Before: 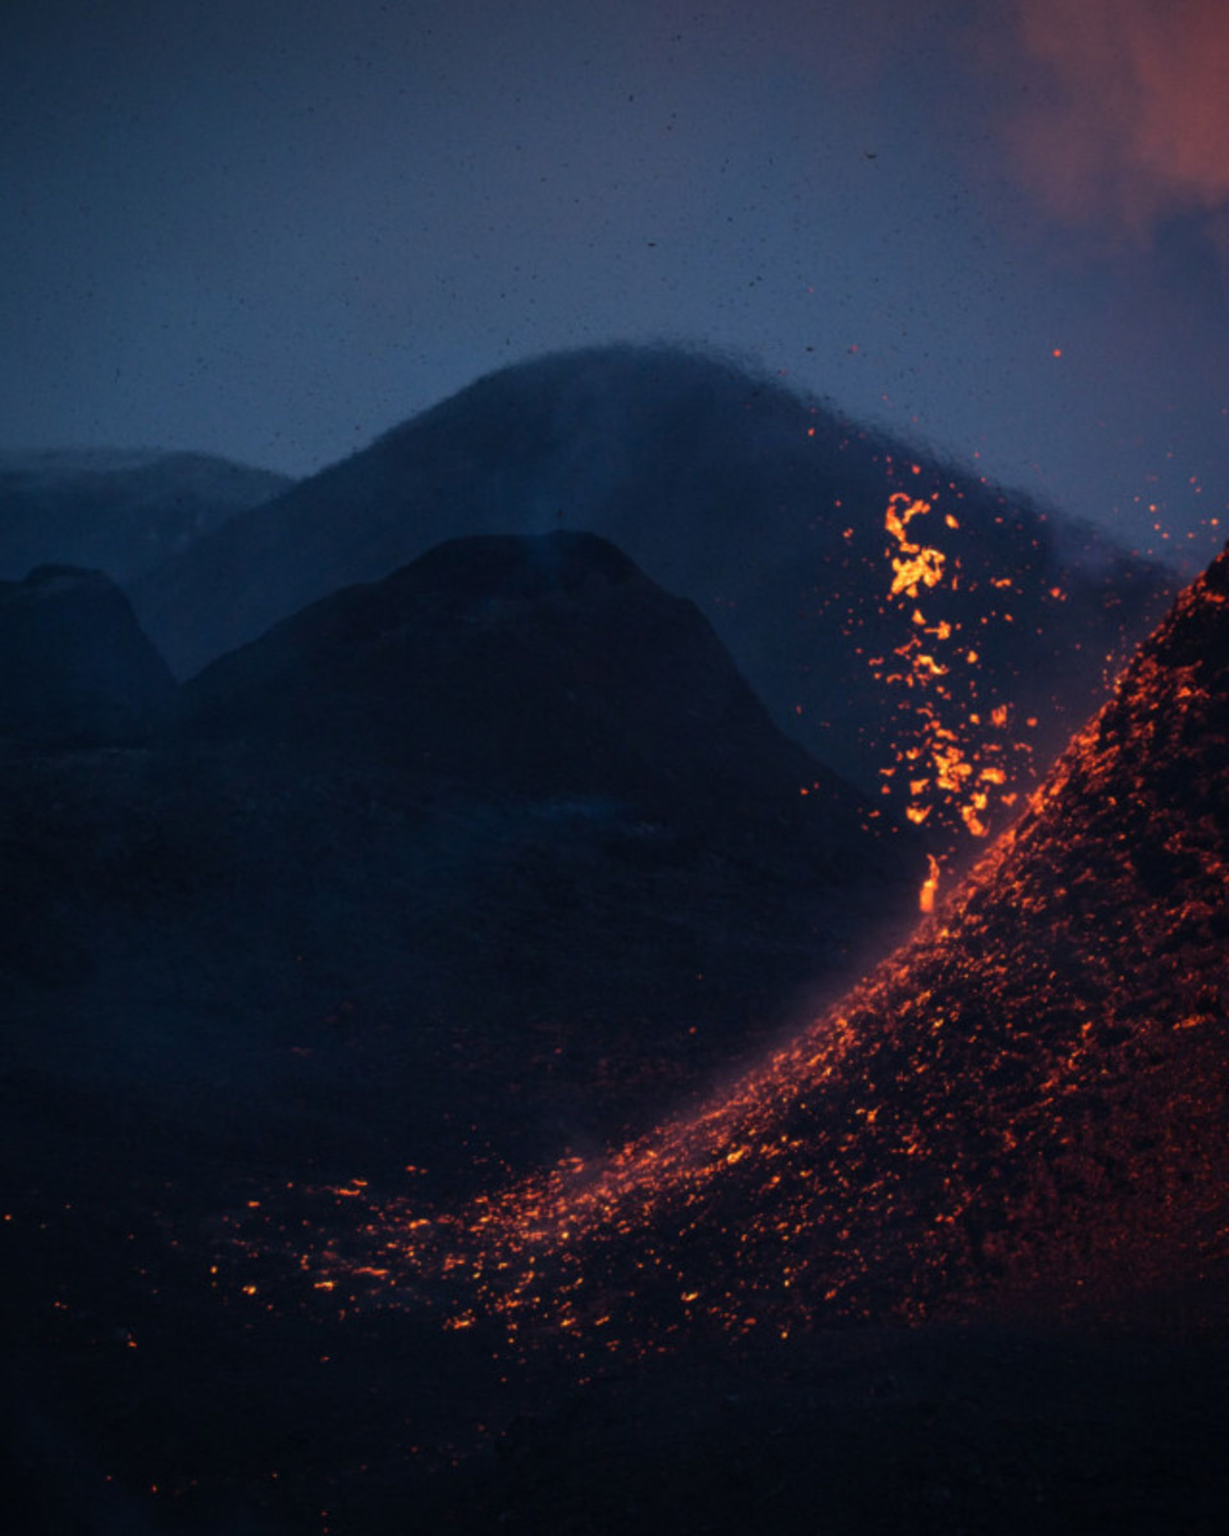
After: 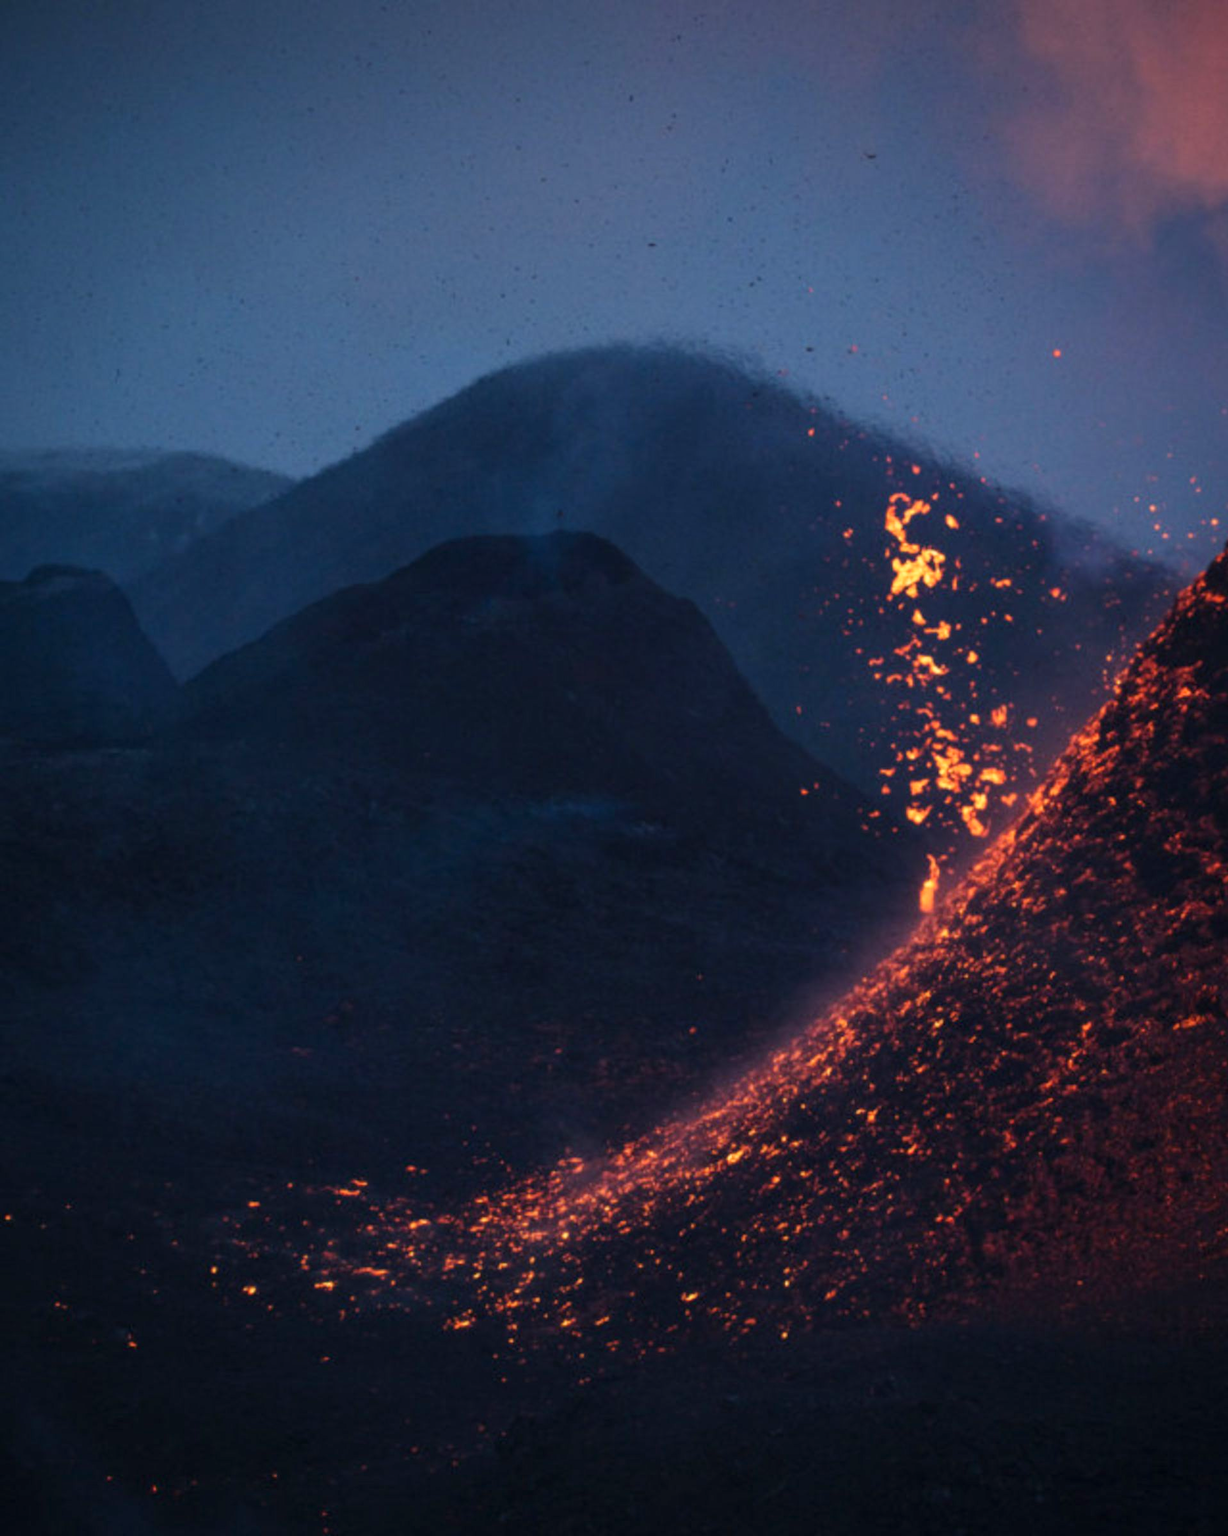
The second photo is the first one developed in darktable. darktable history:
base curve: curves: ch0 [(0, 0) (0.204, 0.334) (0.55, 0.733) (1, 1)], exposure shift 0.01, preserve colors none
